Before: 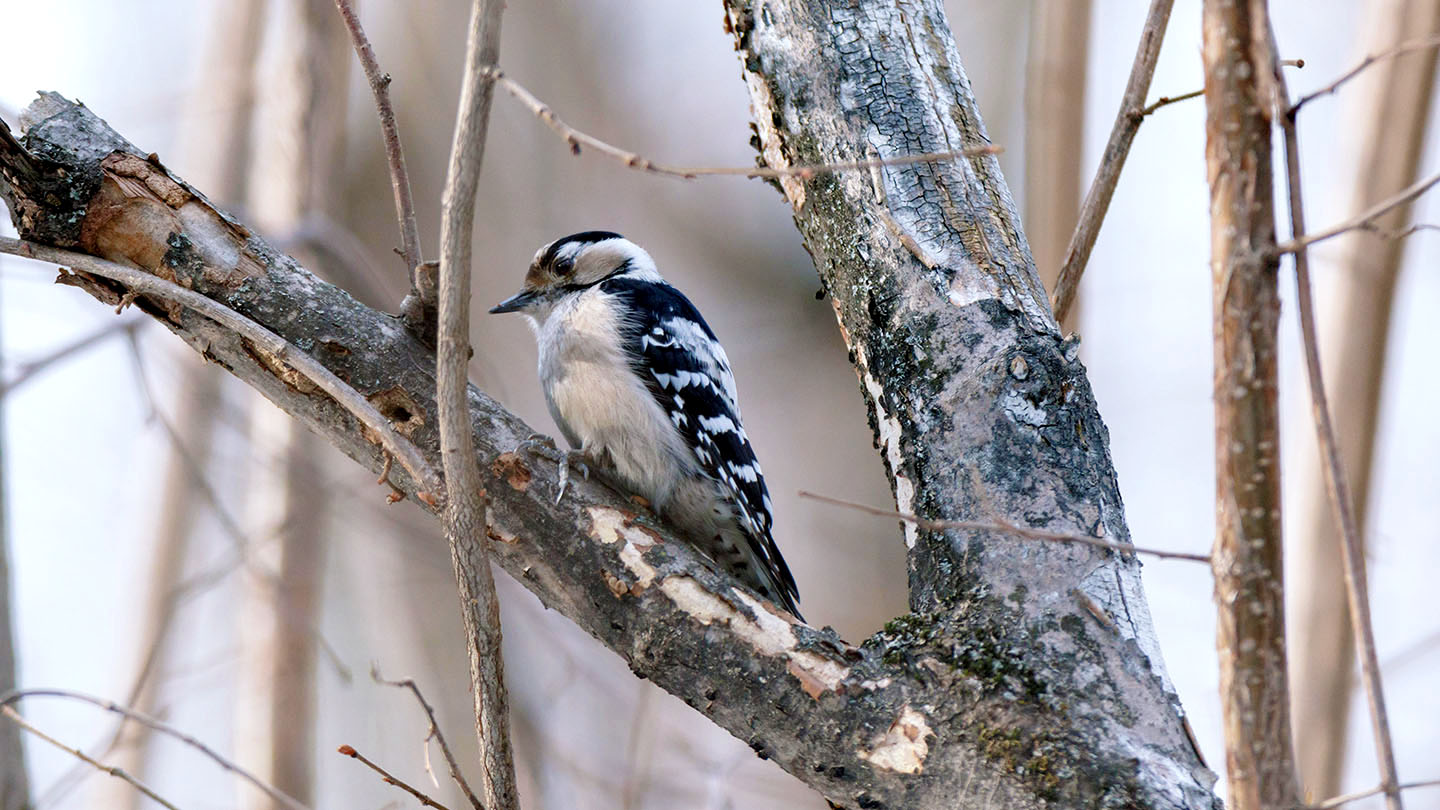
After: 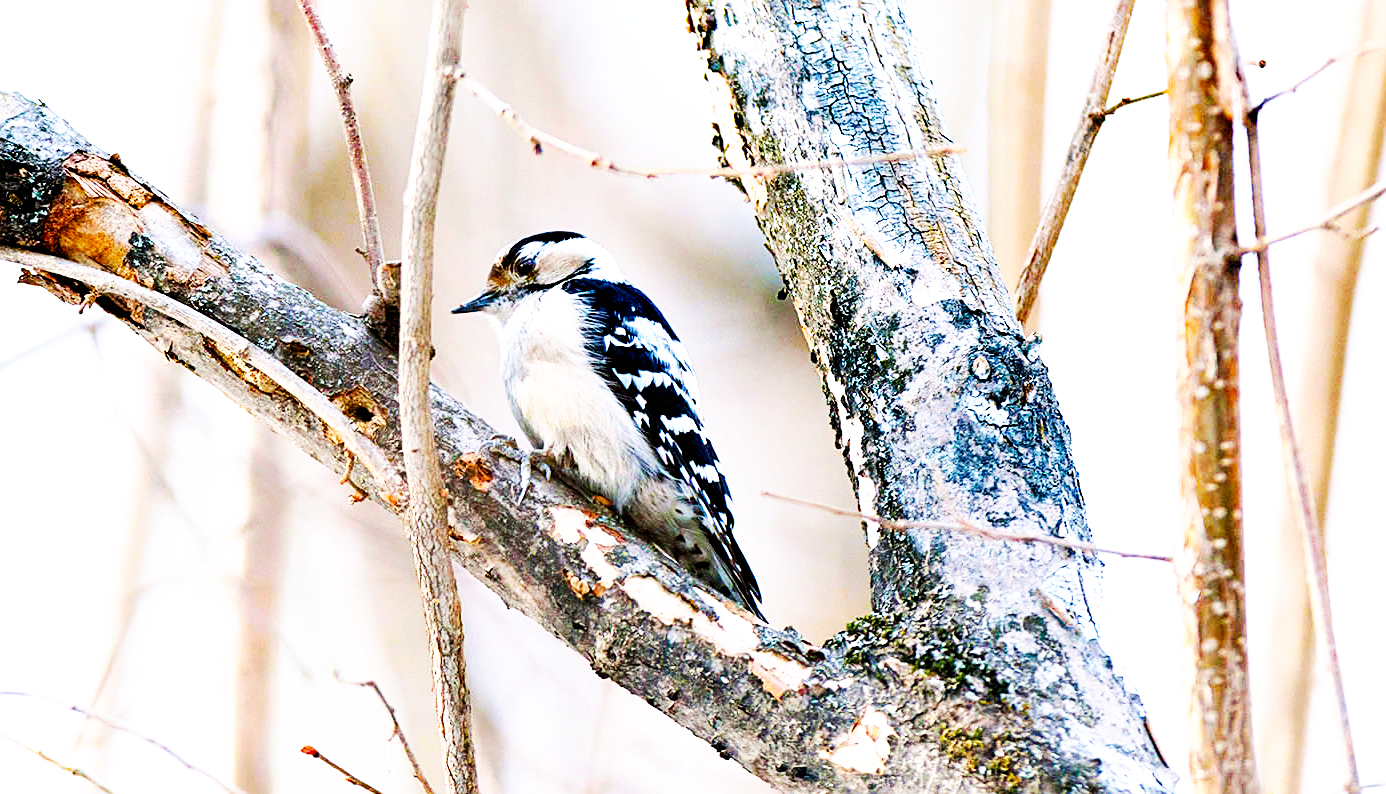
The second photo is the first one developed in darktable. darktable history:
crop and rotate: left 2.688%, right 1.016%, bottom 1.964%
color balance rgb: perceptual saturation grading › global saturation 30.169%, perceptual brilliance grading › global brilliance 10.126%, global vibrance 20%
exposure: black level correction 0.003, exposure 0.147 EV, compensate highlight preservation false
base curve: curves: ch0 [(0, 0) (0.007, 0.004) (0.027, 0.03) (0.046, 0.07) (0.207, 0.54) (0.442, 0.872) (0.673, 0.972) (1, 1)], preserve colors none
sharpen: on, module defaults
